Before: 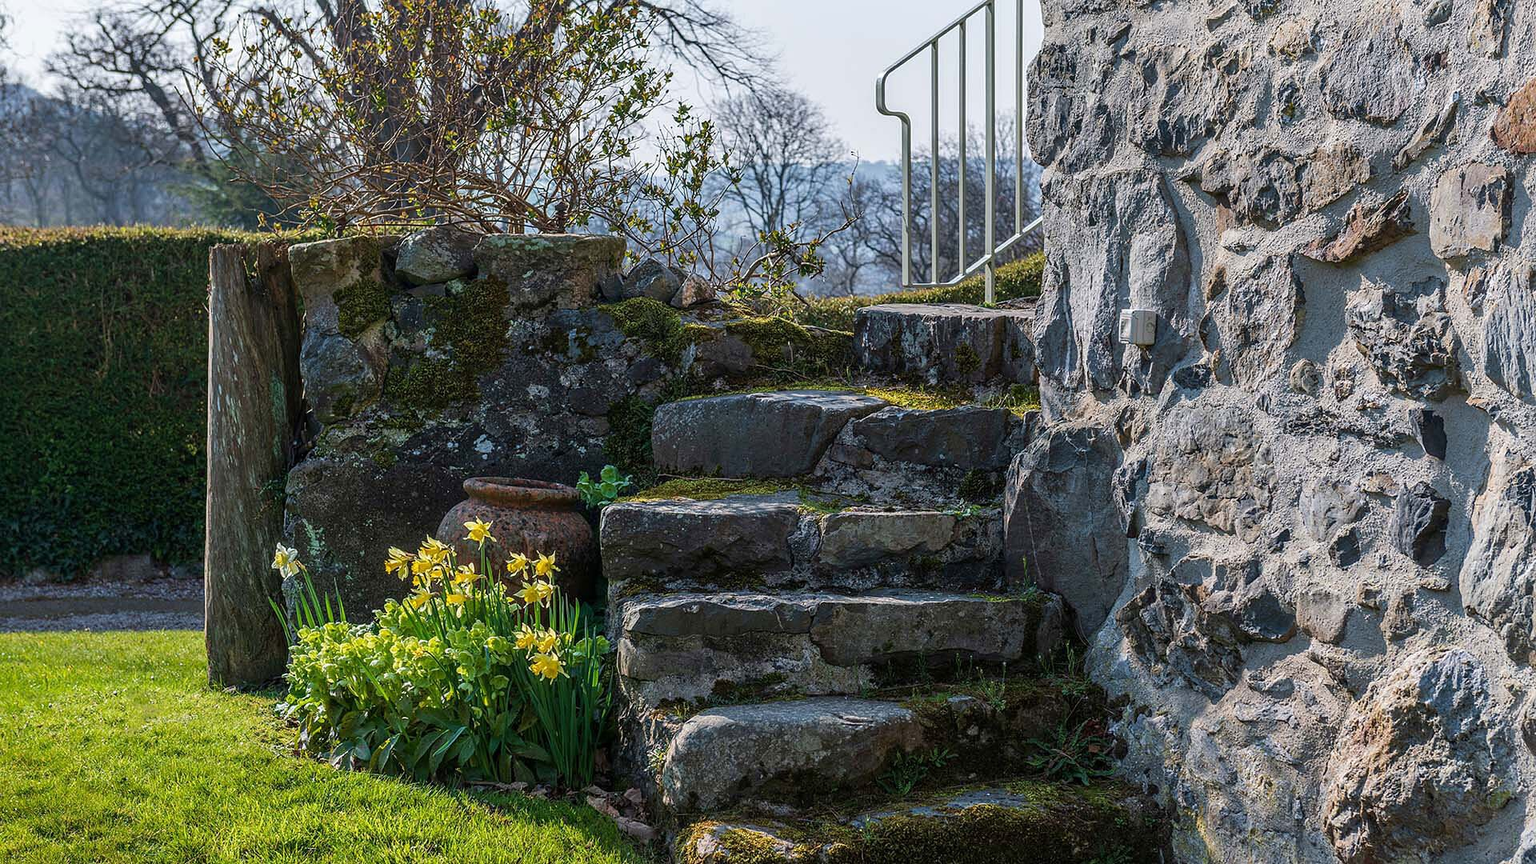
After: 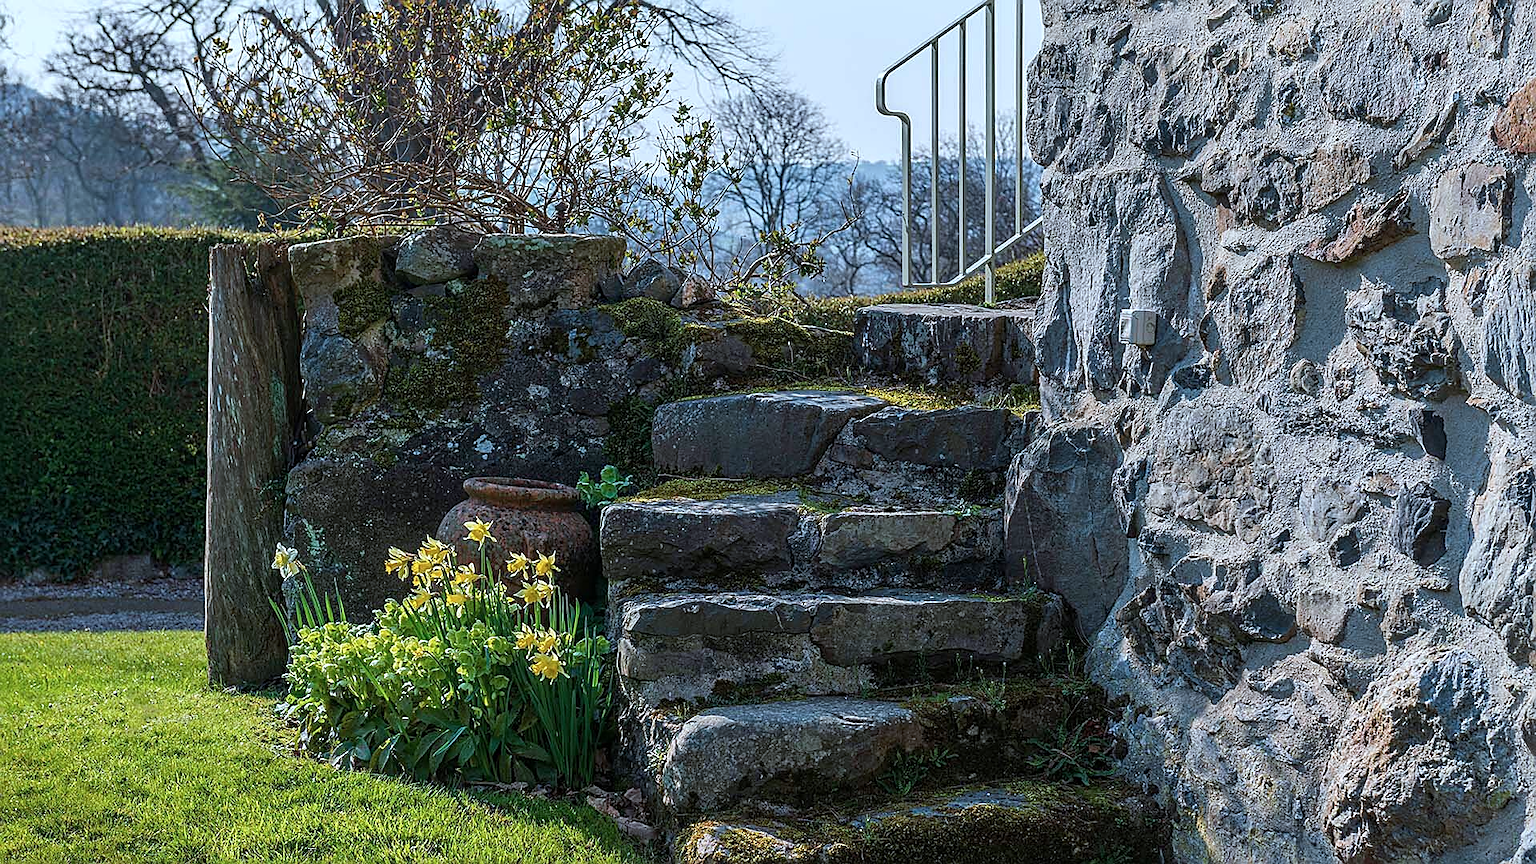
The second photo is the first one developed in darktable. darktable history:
sharpen: on, module defaults
color correction: highlights a* -4.18, highlights b* -10.81
